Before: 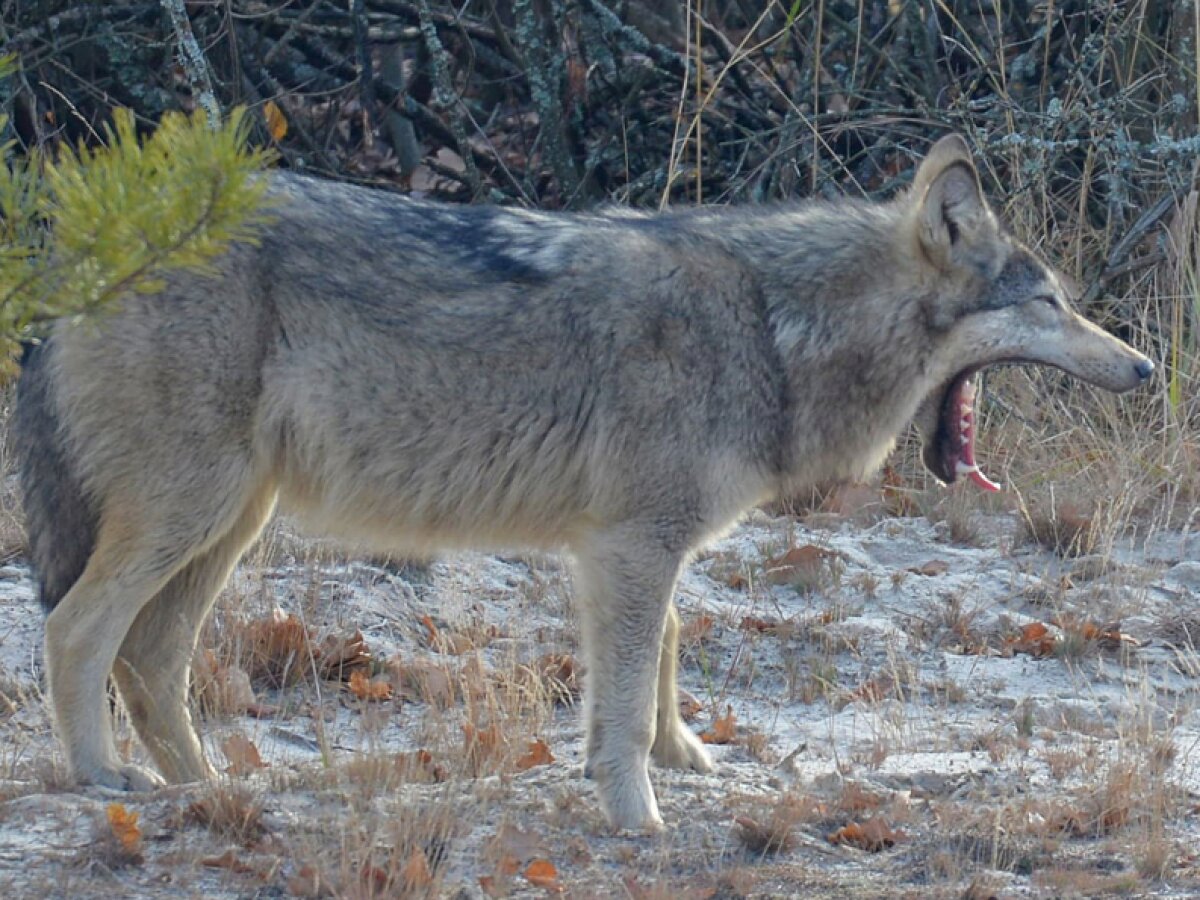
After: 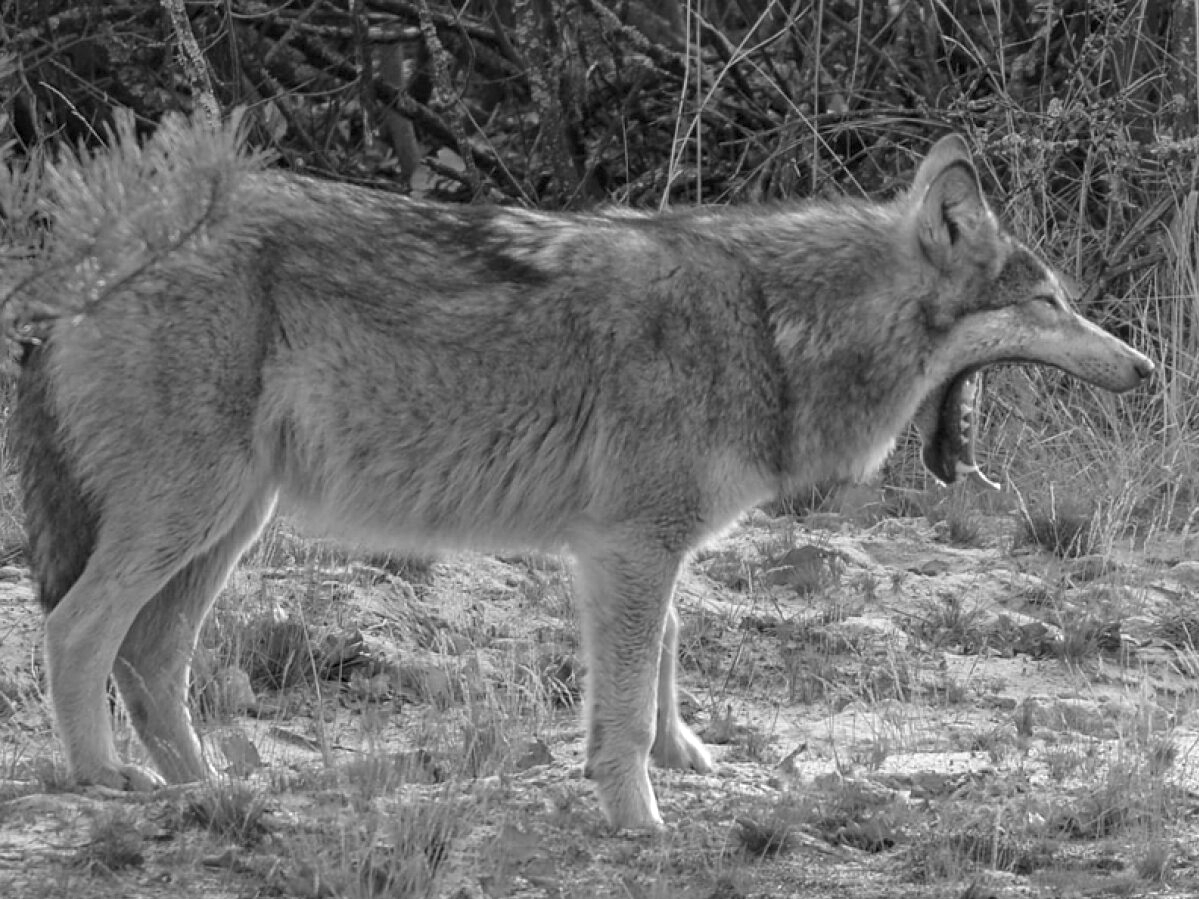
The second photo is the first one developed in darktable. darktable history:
monochrome: a -6.99, b 35.61, size 1.4
local contrast: on, module defaults
